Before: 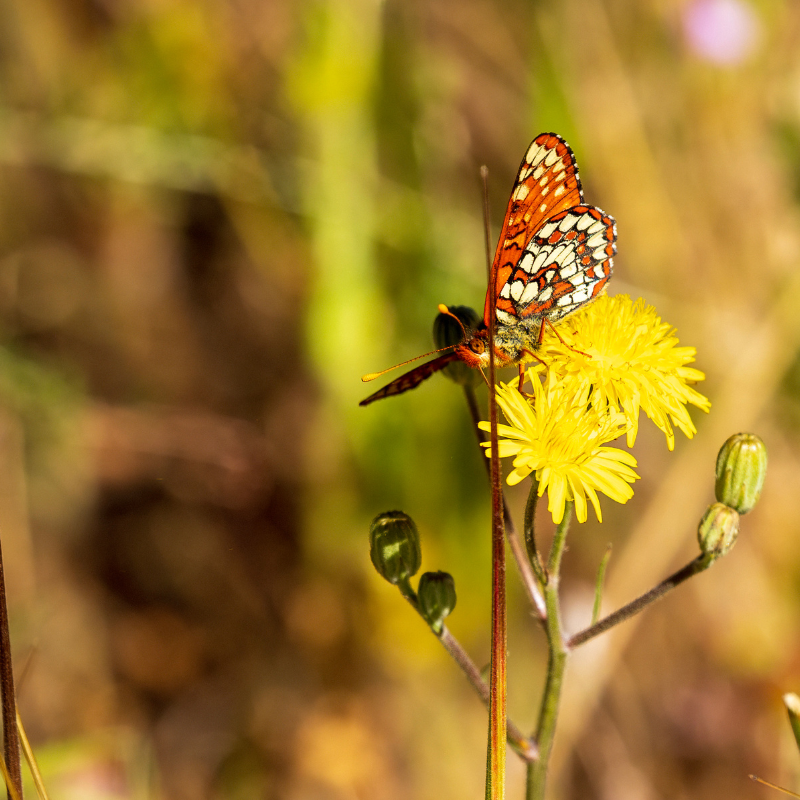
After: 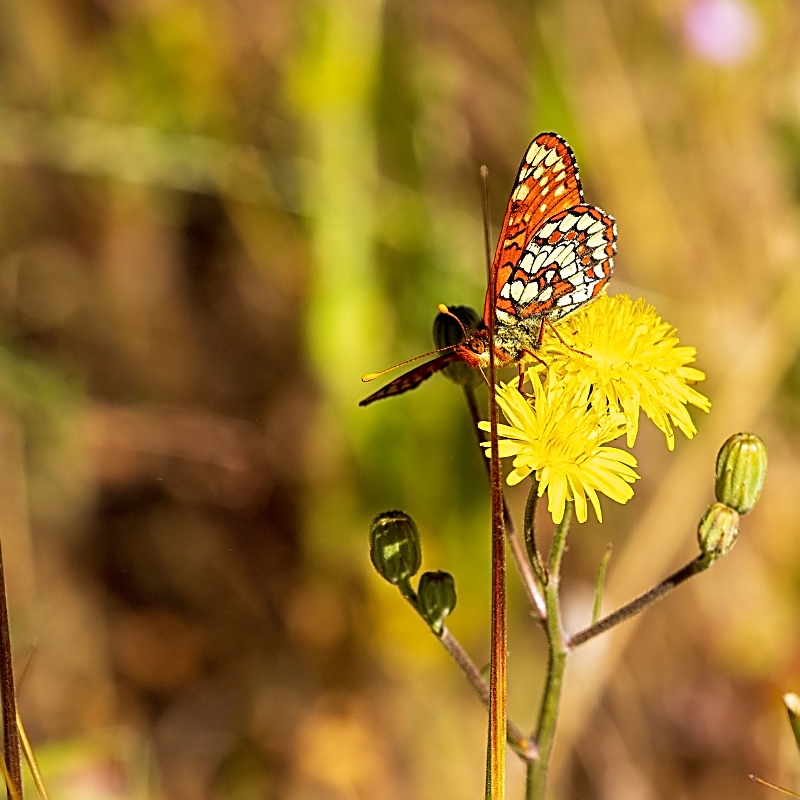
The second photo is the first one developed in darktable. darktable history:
sharpen: amount 0.889
